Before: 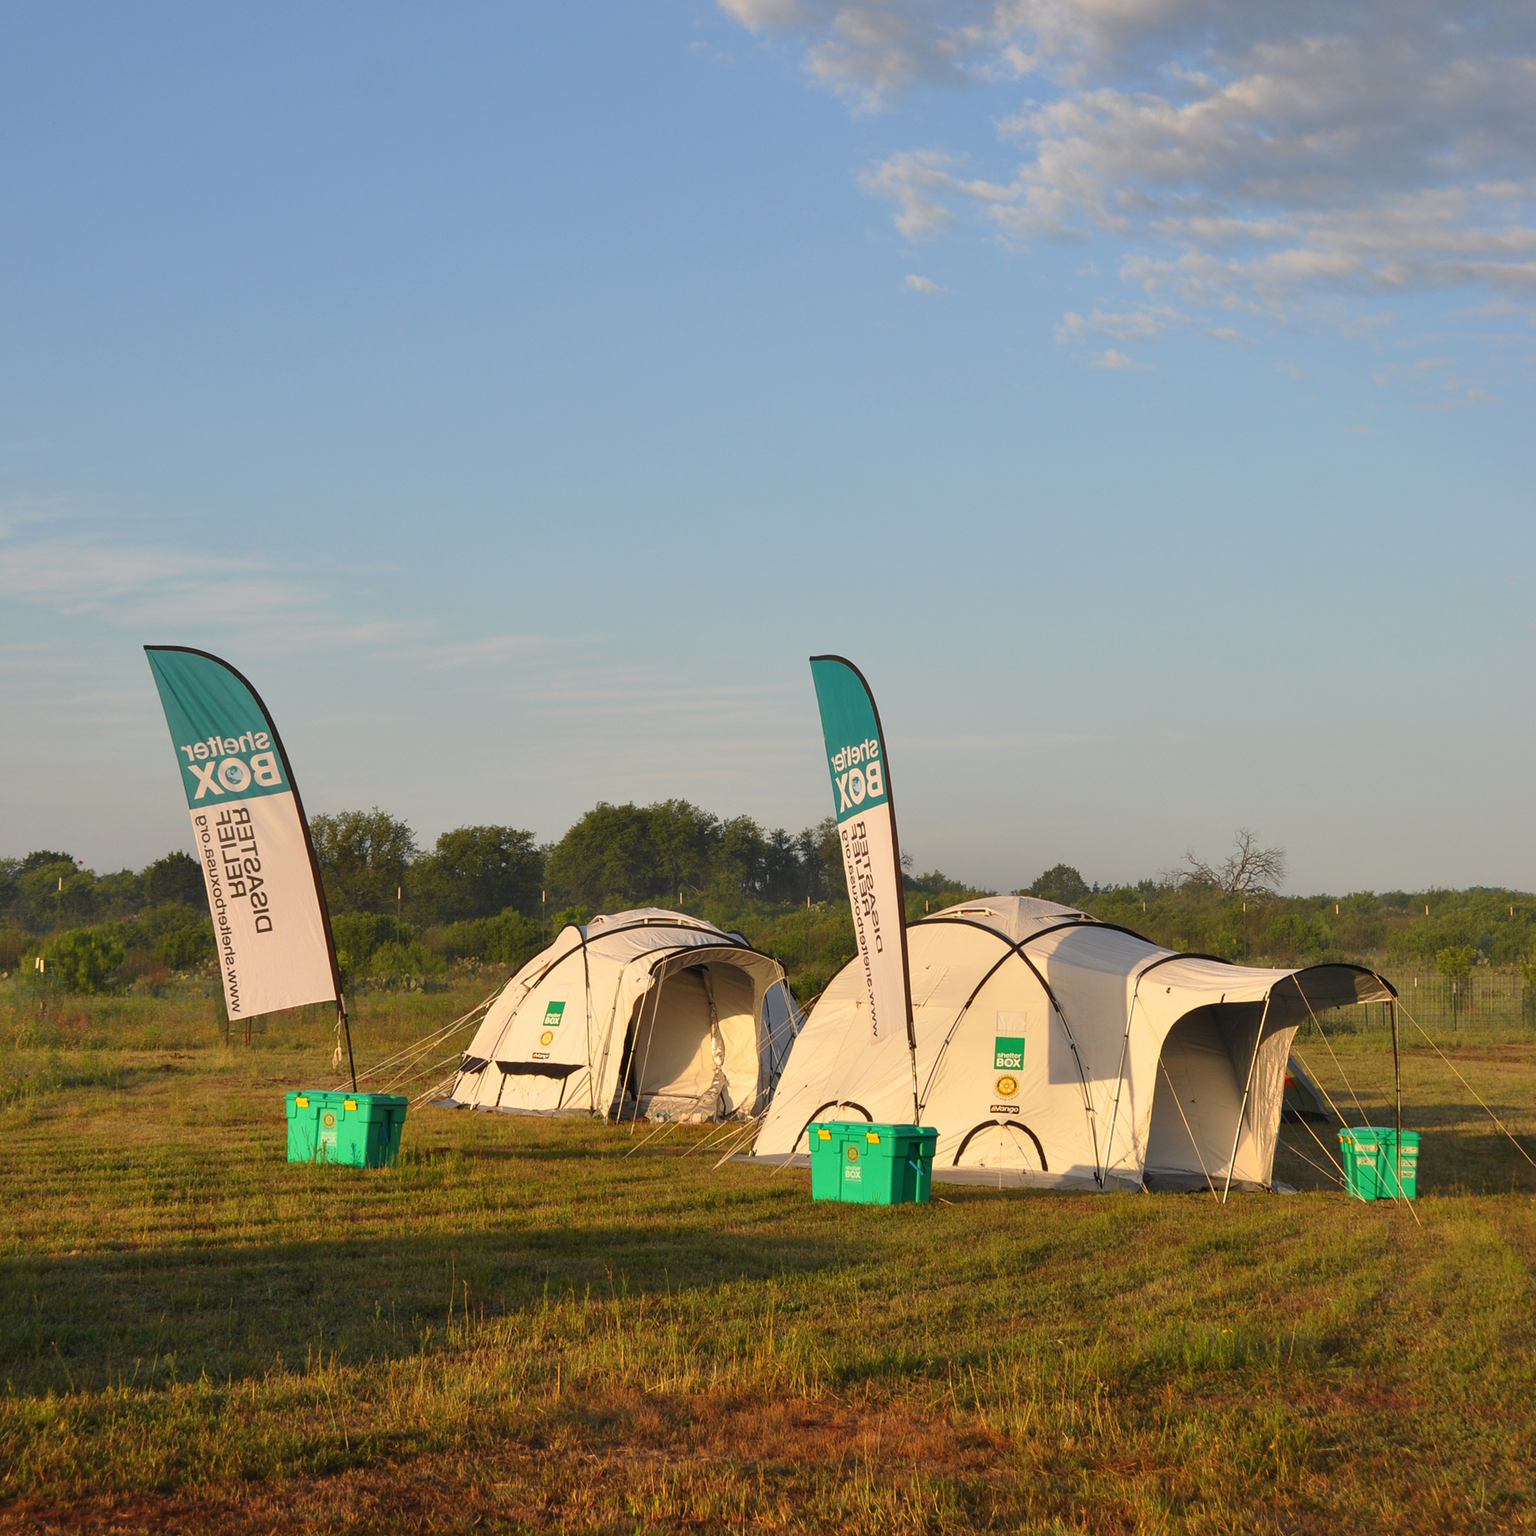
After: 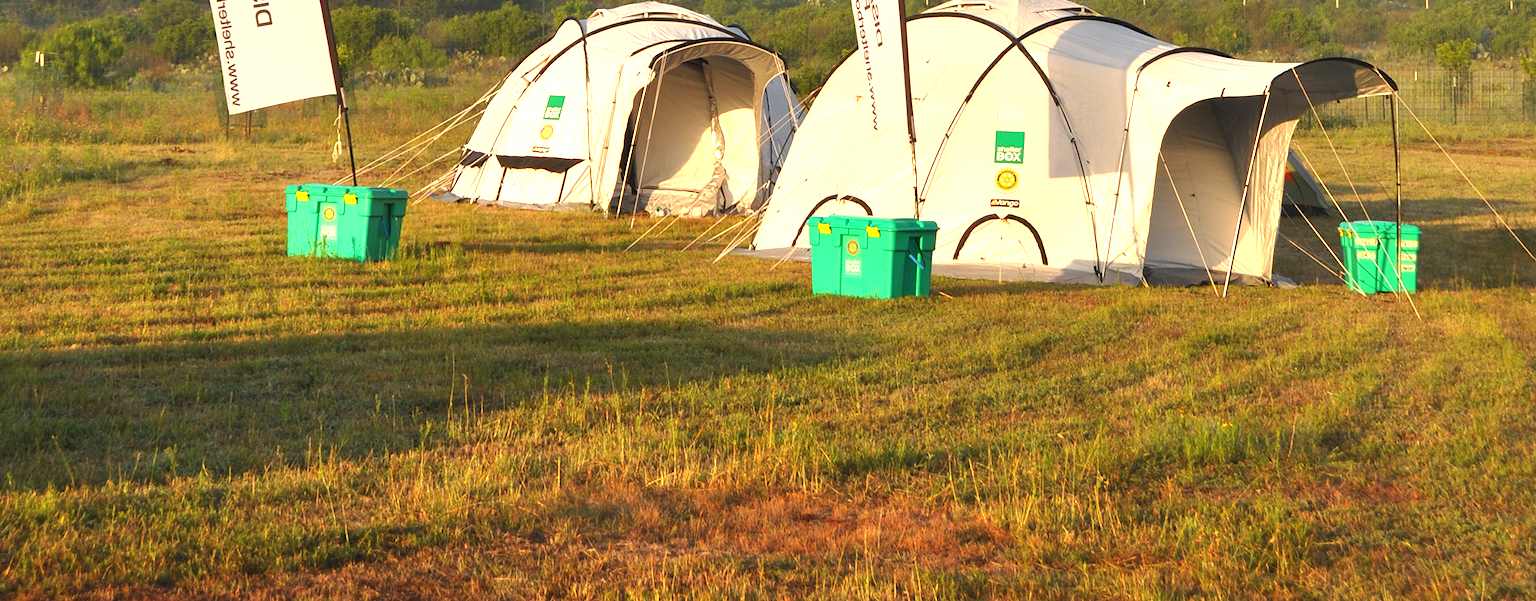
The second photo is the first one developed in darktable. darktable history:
exposure: black level correction 0, exposure 1.103 EV, compensate exposure bias true, compensate highlight preservation false
crop and rotate: top 59.03%, bottom 1.805%
